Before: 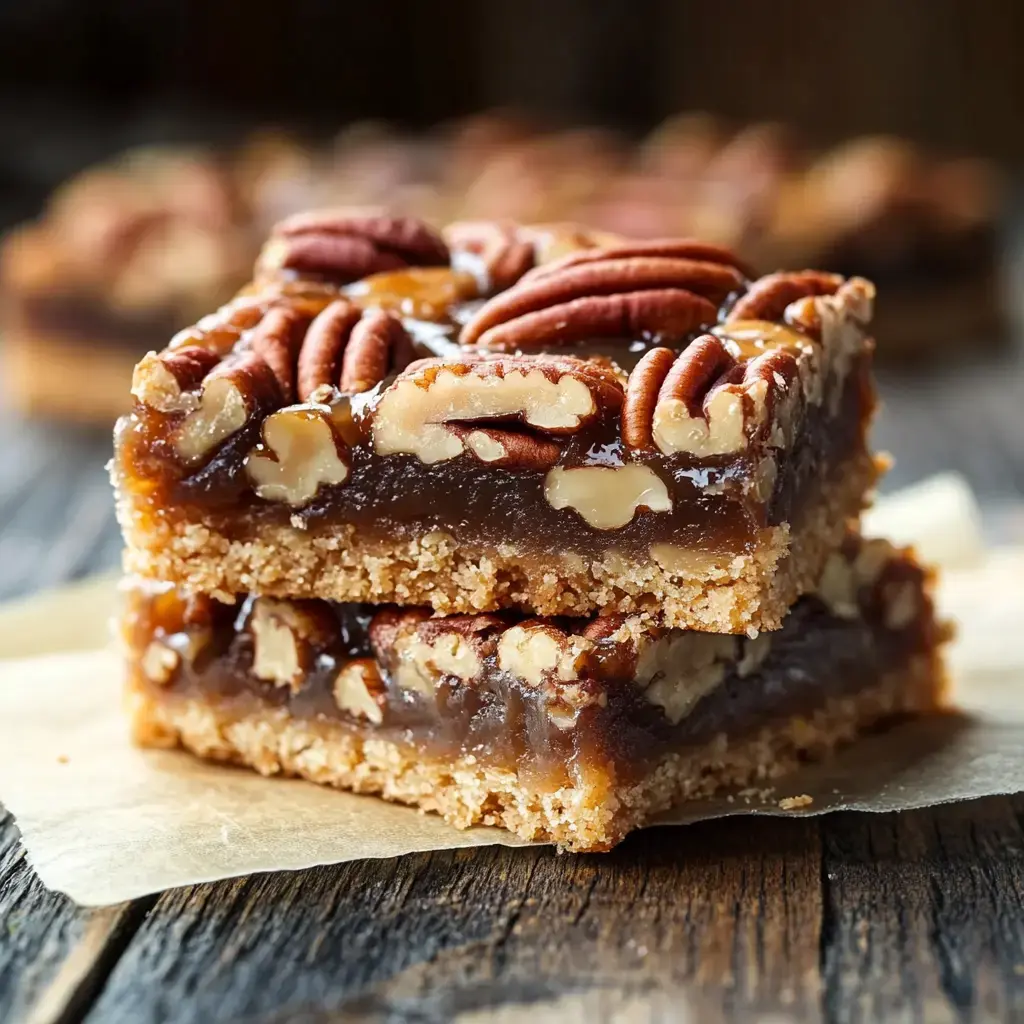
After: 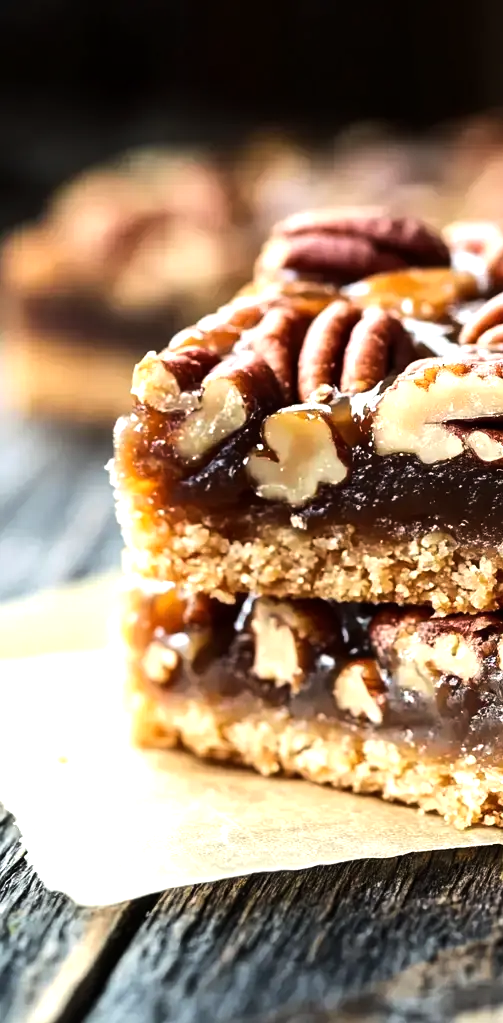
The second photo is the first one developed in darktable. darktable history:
crop and rotate: left 0%, top 0%, right 50.845%
tone equalizer: -8 EV -0.75 EV, -7 EV -0.7 EV, -6 EV -0.6 EV, -5 EV -0.4 EV, -3 EV 0.4 EV, -2 EV 0.6 EV, -1 EV 0.7 EV, +0 EV 0.75 EV, edges refinement/feathering 500, mask exposure compensation -1.57 EV, preserve details no
